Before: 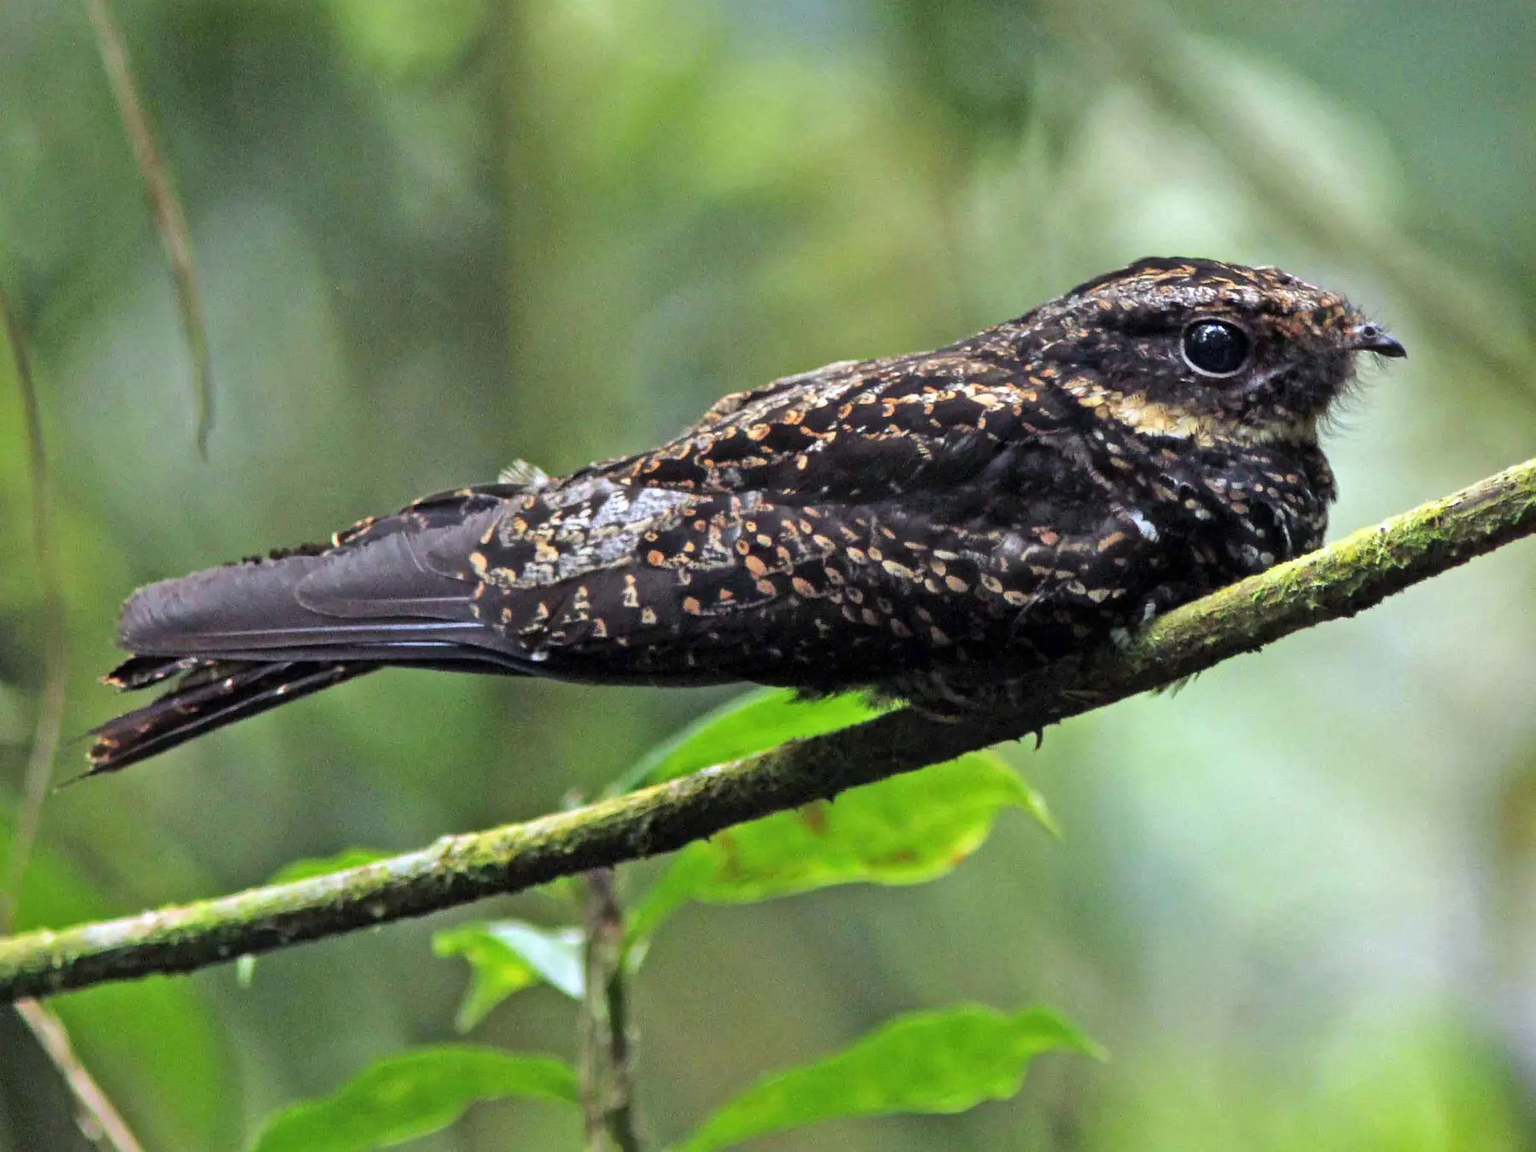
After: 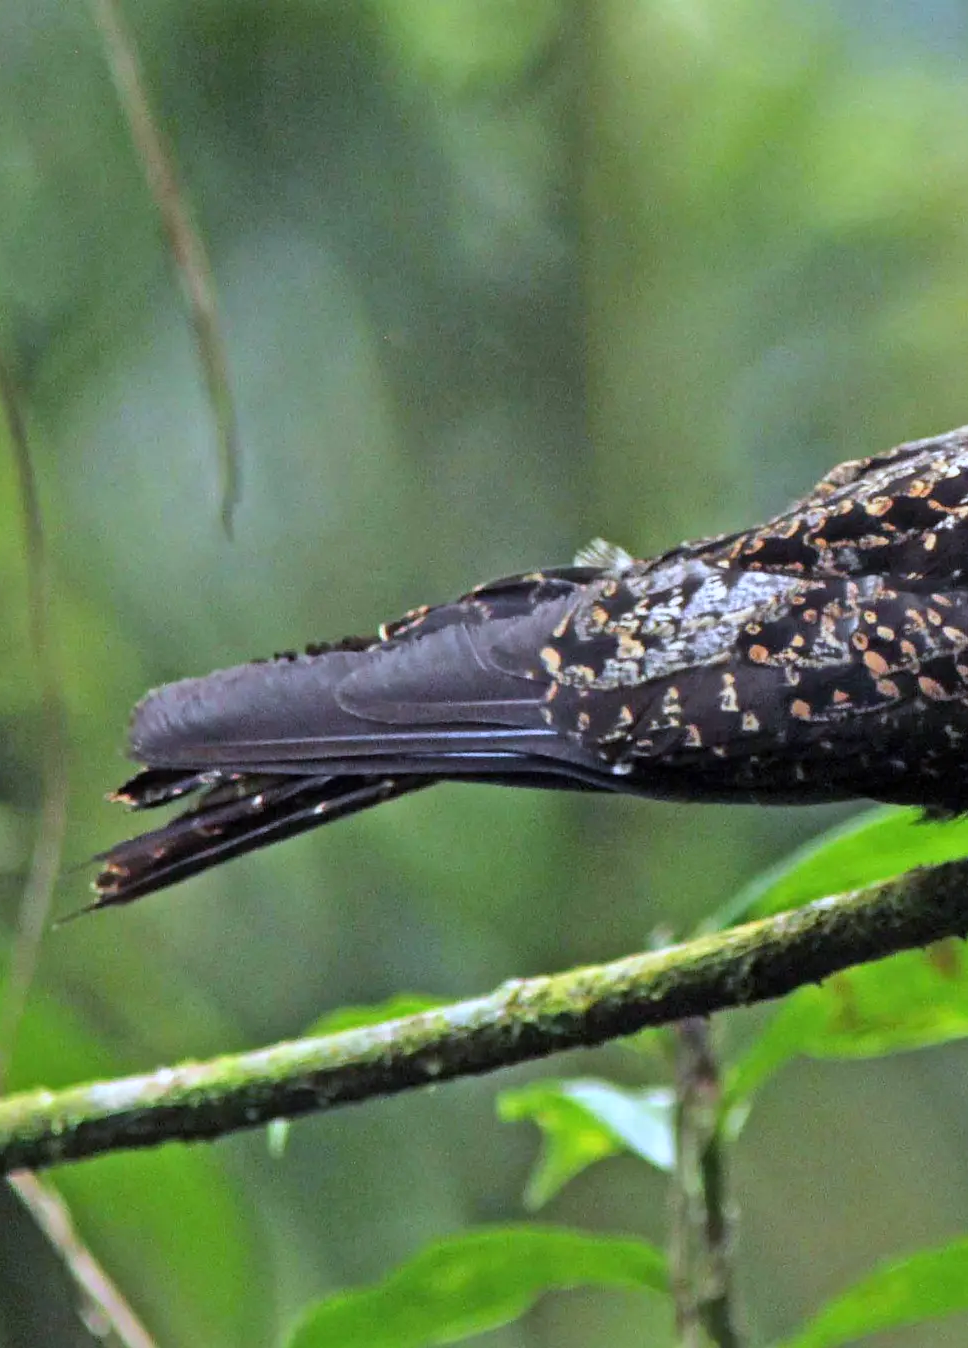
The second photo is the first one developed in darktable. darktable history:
white balance: red 0.954, blue 1.079
crop: left 0.587%, right 45.588%, bottom 0.086%
